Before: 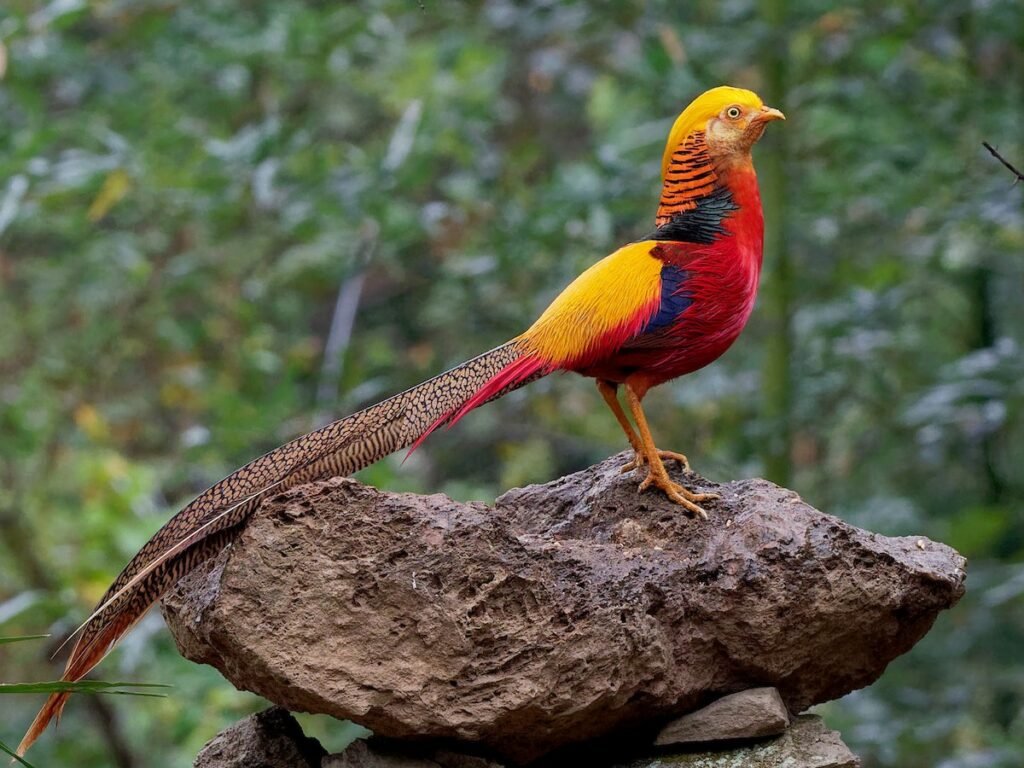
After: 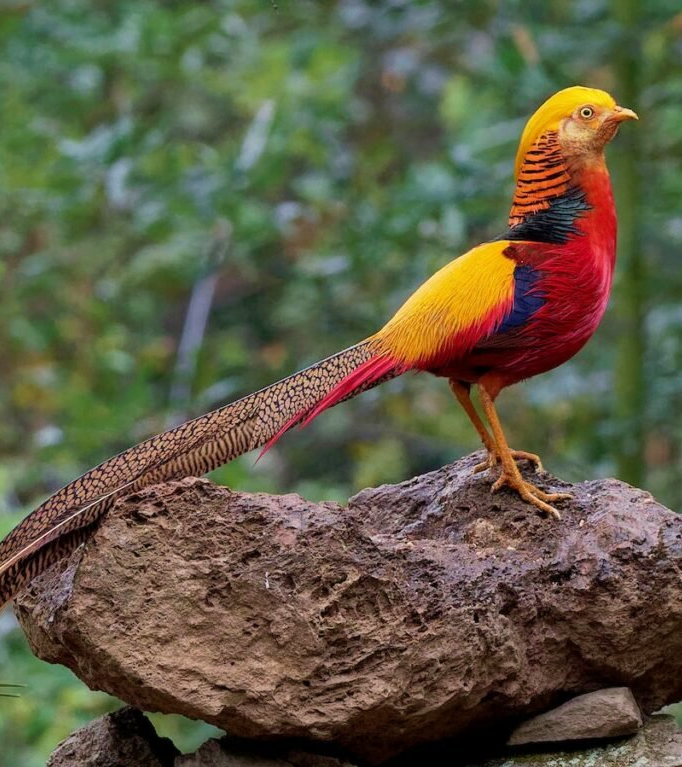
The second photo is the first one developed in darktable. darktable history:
crop and rotate: left 14.385%, right 18.948%
velvia: on, module defaults
